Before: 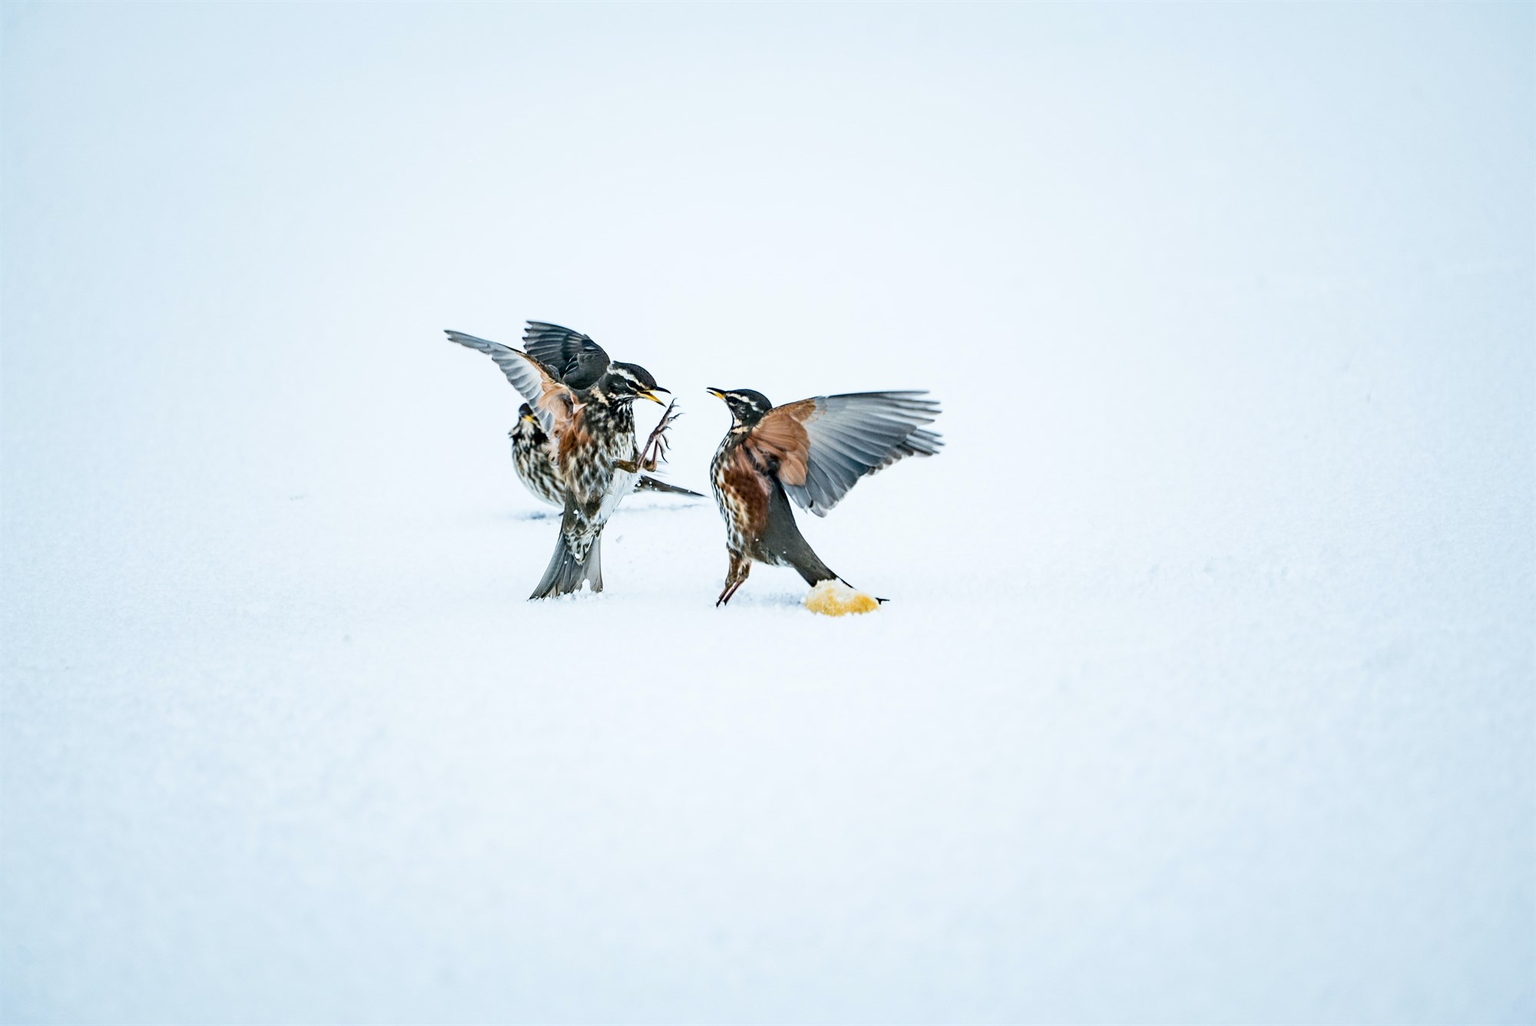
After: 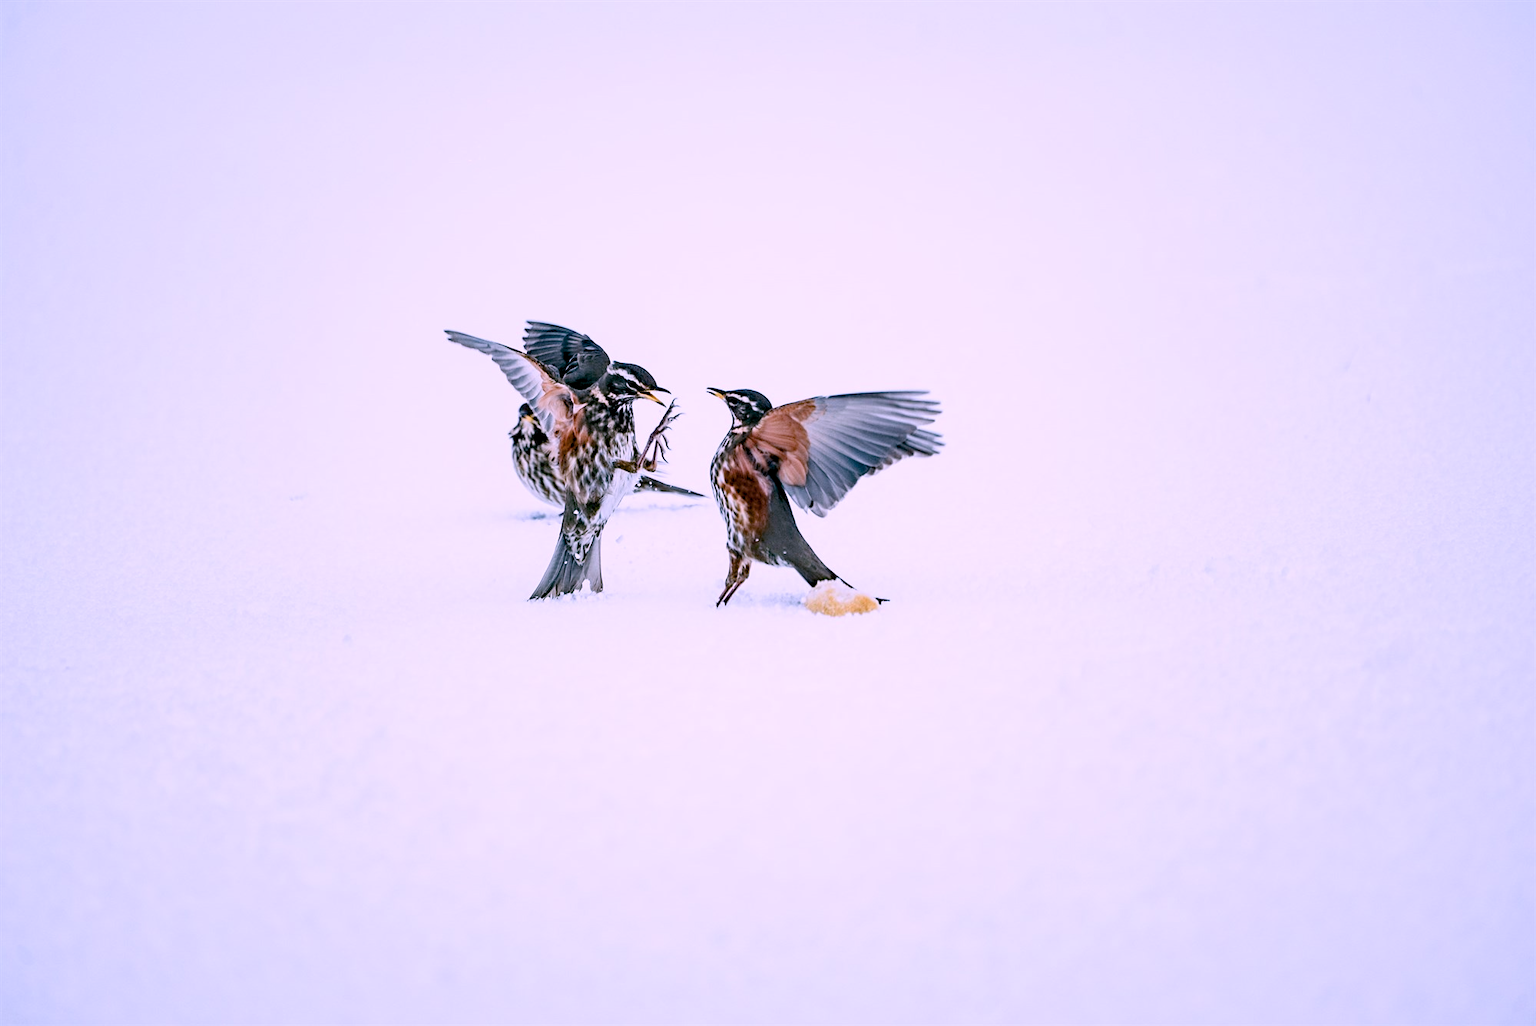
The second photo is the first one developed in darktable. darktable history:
color balance rgb: global offset › luminance -0.902%, perceptual saturation grading › global saturation 0.796%, perceptual saturation grading › highlights -18.736%, perceptual saturation grading › mid-tones 6.854%, perceptual saturation grading › shadows 27.02%, perceptual brilliance grading › global brilliance 1.313%, perceptual brilliance grading › highlights -3.74%
color correction: highlights a* 15.9, highlights b* -19.95
